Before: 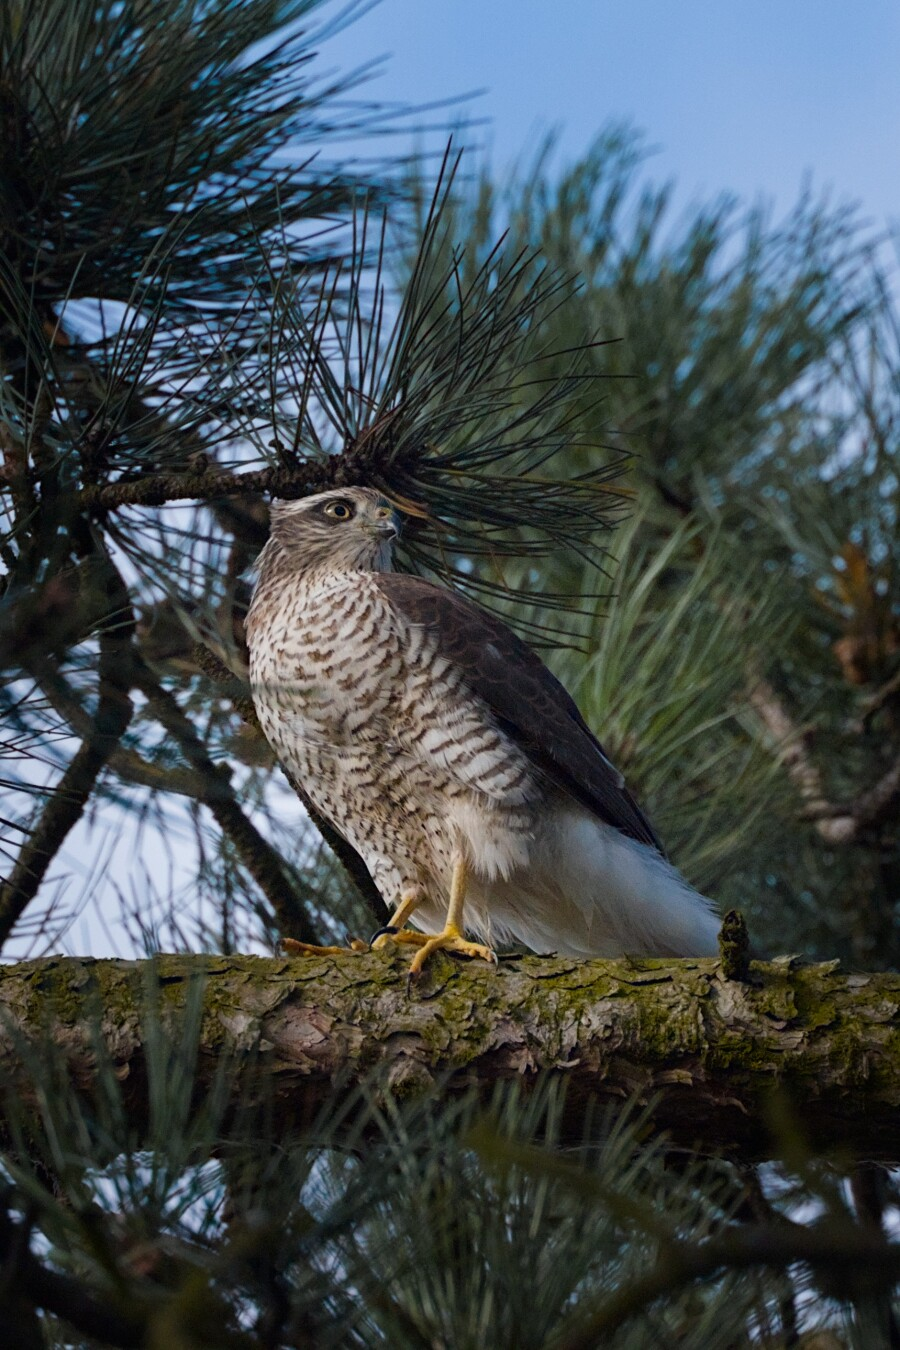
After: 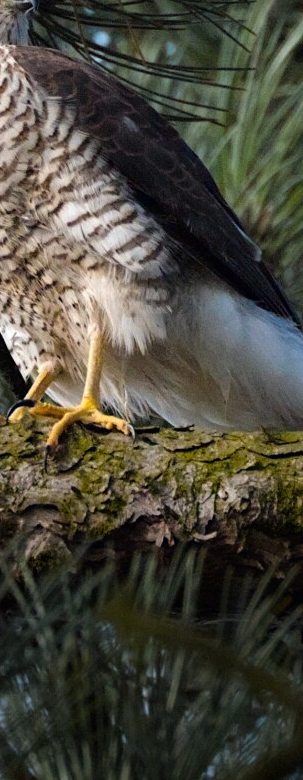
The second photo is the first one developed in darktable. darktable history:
tone equalizer: -8 EV -0.737 EV, -7 EV -0.697 EV, -6 EV -0.628 EV, -5 EV -0.422 EV, -3 EV 0.384 EV, -2 EV 0.6 EV, -1 EV 0.674 EV, +0 EV 0.719 EV
crop: left 40.425%, top 39.055%, right 25.841%, bottom 3.157%
